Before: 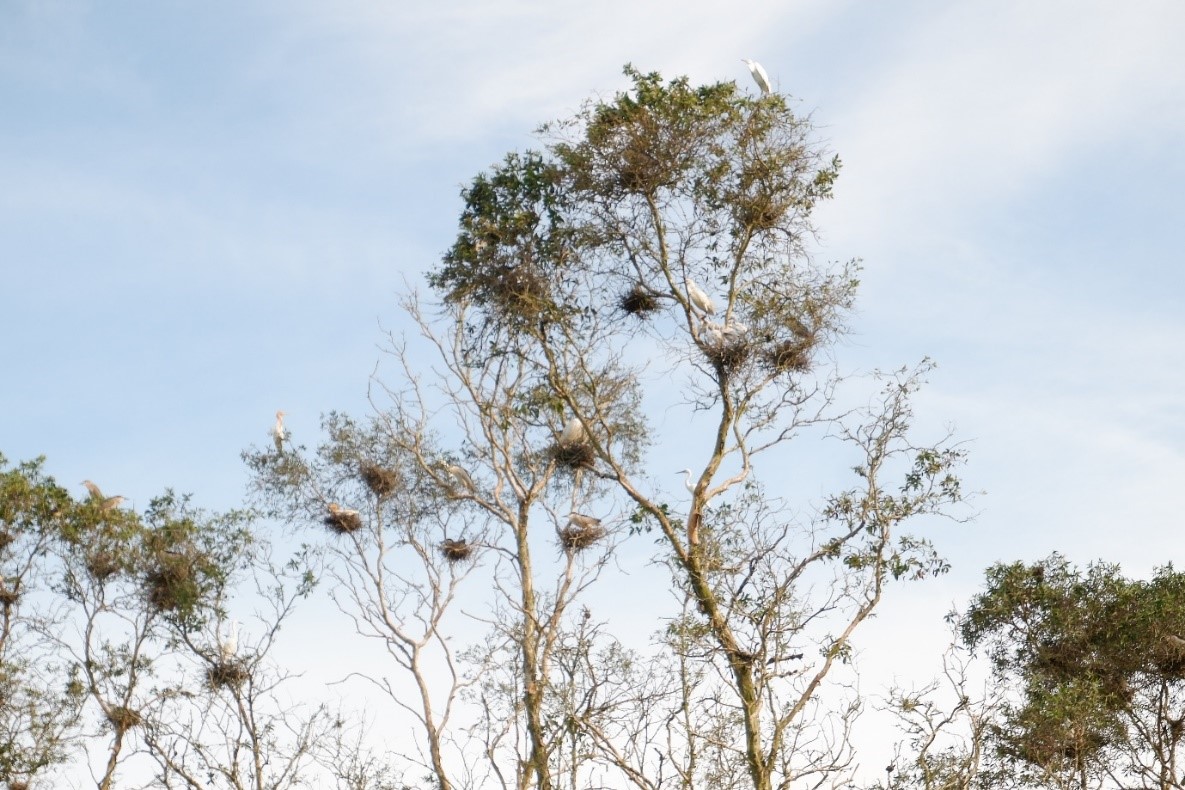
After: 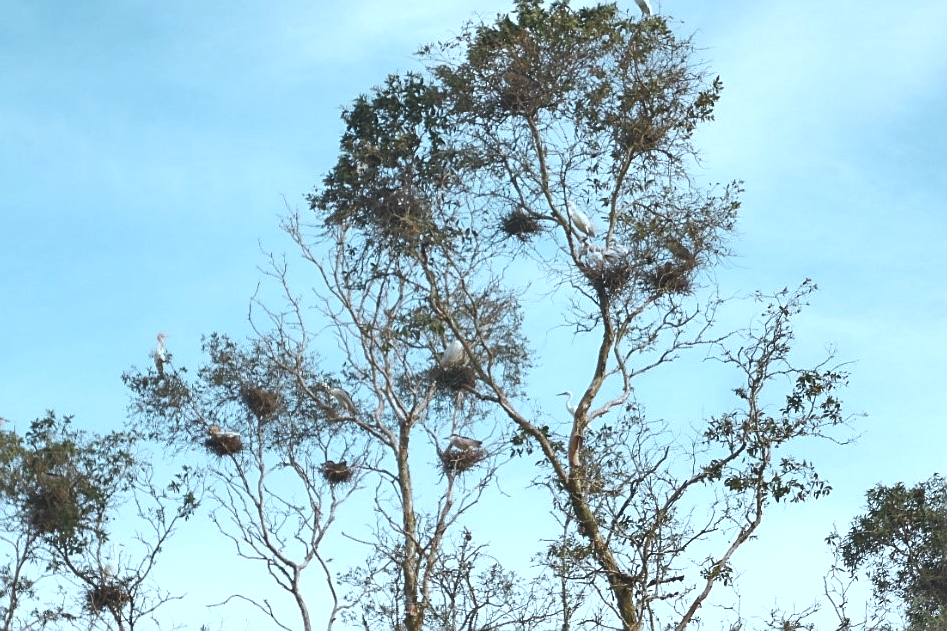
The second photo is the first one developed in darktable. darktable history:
exposure: black level correction -0.036, exposure -0.495 EV, compensate highlight preservation false
tone equalizer: -8 EV -0.399 EV, -7 EV -0.408 EV, -6 EV -0.308 EV, -5 EV -0.189 EV, -3 EV 0.226 EV, -2 EV 0.325 EV, -1 EV 0.363 EV, +0 EV 0.432 EV, mask exposure compensation -0.51 EV
crop and rotate: left 10.097%, top 9.925%, right 9.938%, bottom 10.08%
color correction: highlights a* -9.61, highlights b* -21.06
shadows and highlights: low approximation 0.01, soften with gaussian
color zones: curves: ch0 [(0.018, 0.548) (0.224, 0.64) (0.425, 0.447) (0.675, 0.575) (0.732, 0.579)]; ch1 [(0.066, 0.487) (0.25, 0.5) (0.404, 0.43) (0.75, 0.421) (0.956, 0.421)]; ch2 [(0.044, 0.561) (0.215, 0.465) (0.399, 0.544) (0.465, 0.548) (0.614, 0.447) (0.724, 0.43) (0.882, 0.623) (0.956, 0.632)]
sharpen: on, module defaults
